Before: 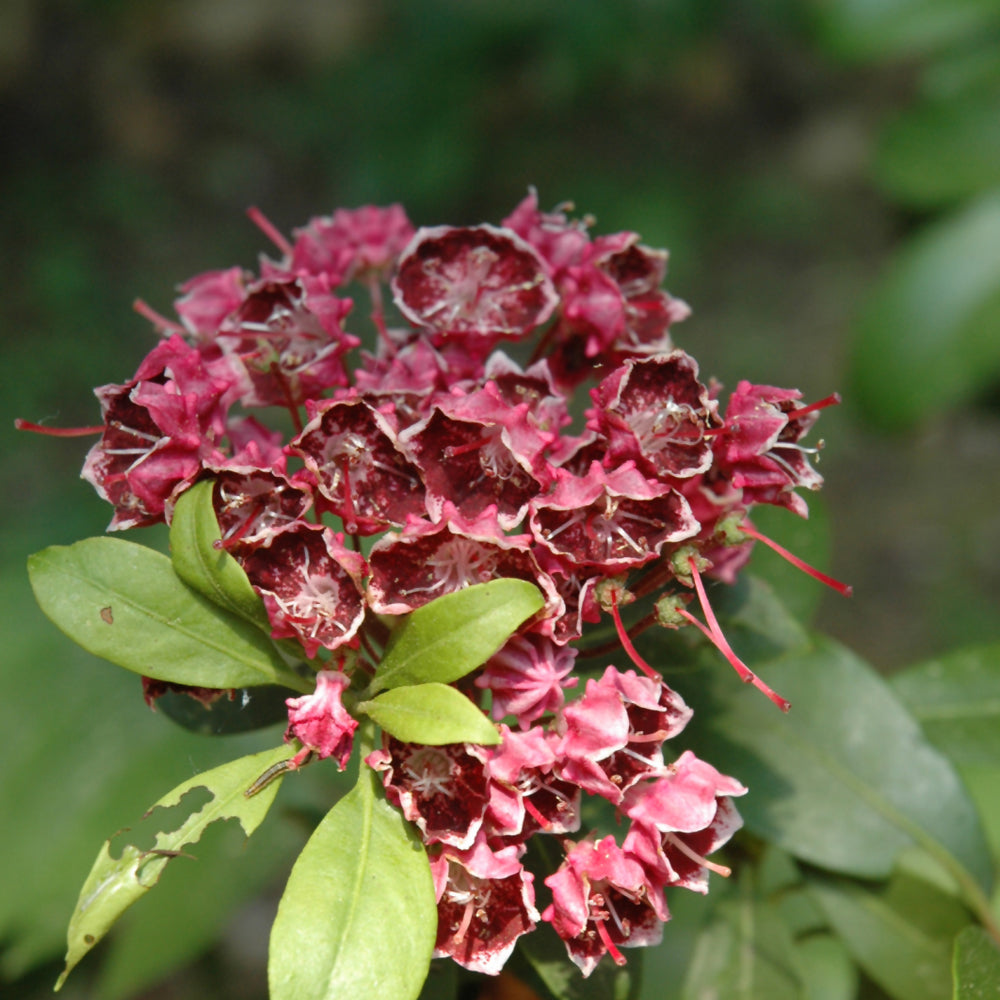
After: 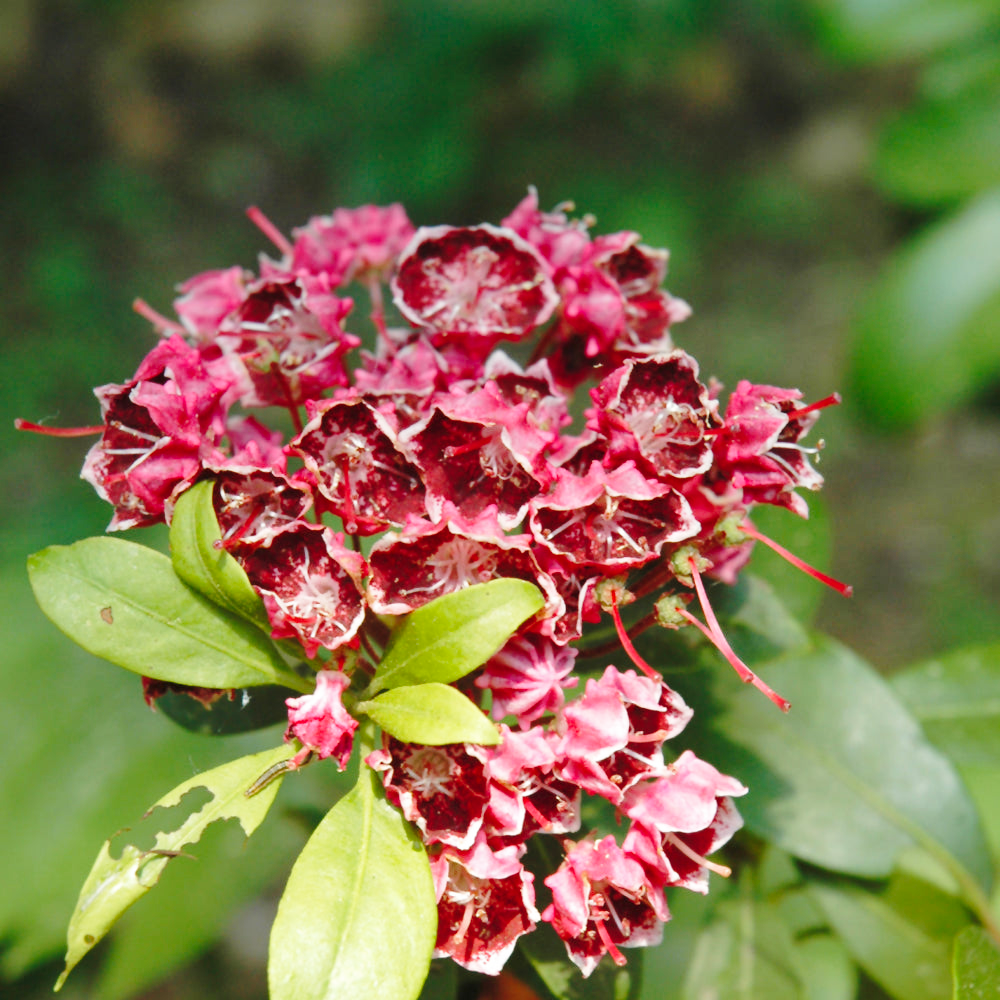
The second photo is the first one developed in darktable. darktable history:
shadows and highlights: on, module defaults
base curve: curves: ch0 [(0, 0) (0.028, 0.03) (0.121, 0.232) (0.46, 0.748) (0.859, 0.968) (1, 1)], preserve colors none
